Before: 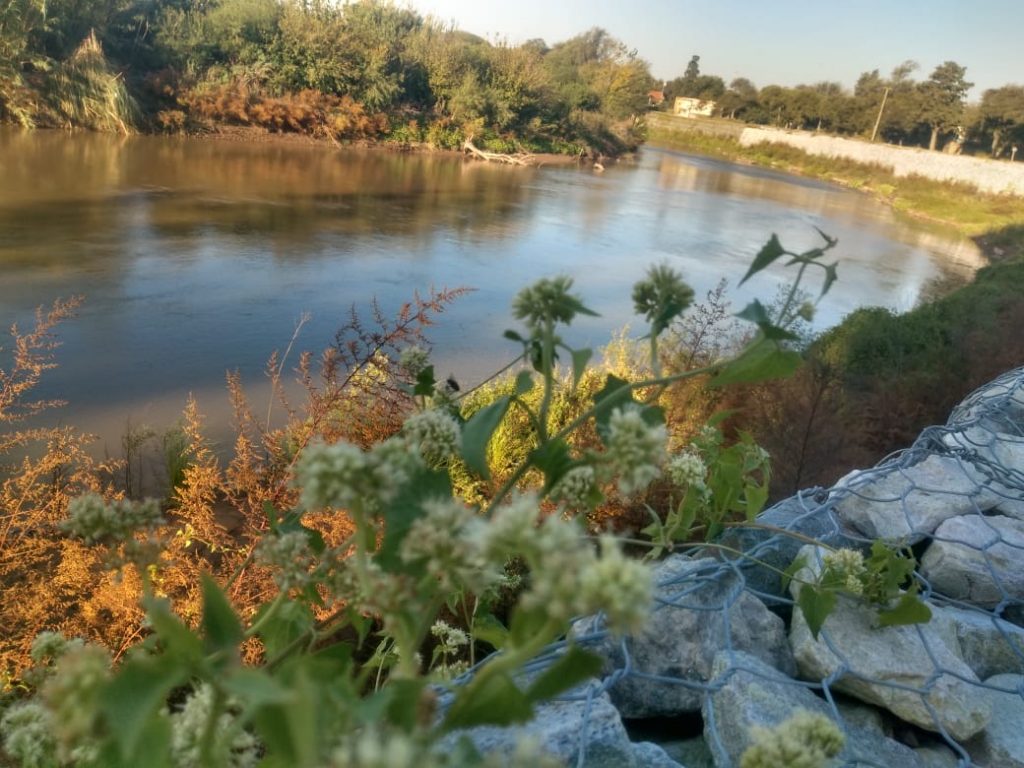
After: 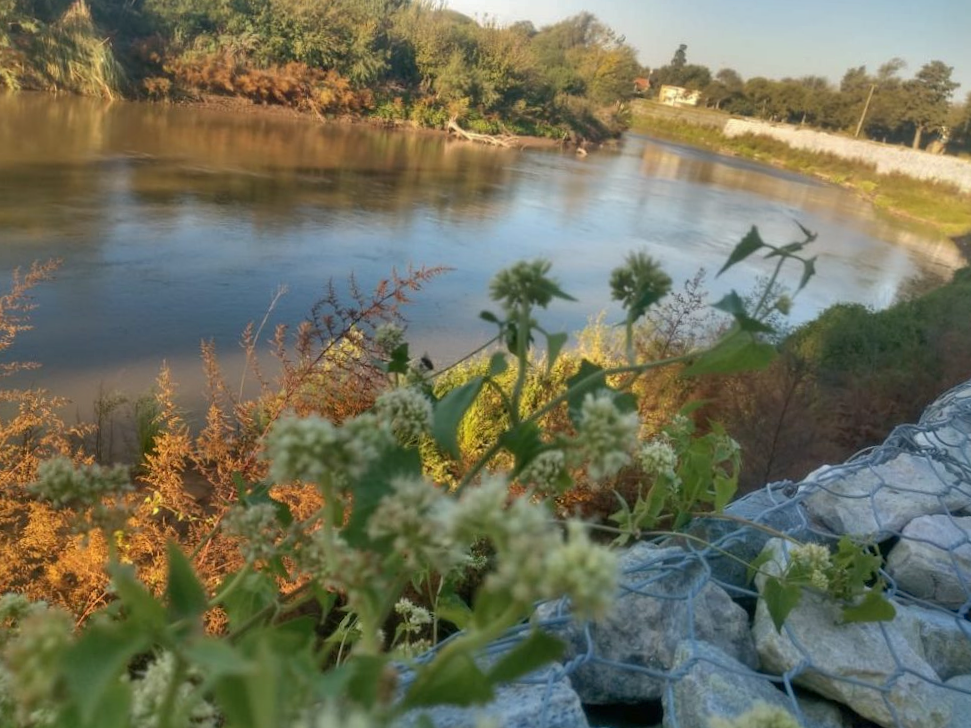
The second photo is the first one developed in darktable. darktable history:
shadows and highlights: on, module defaults
exposure: compensate highlight preservation false
crop and rotate: angle -2.38°
